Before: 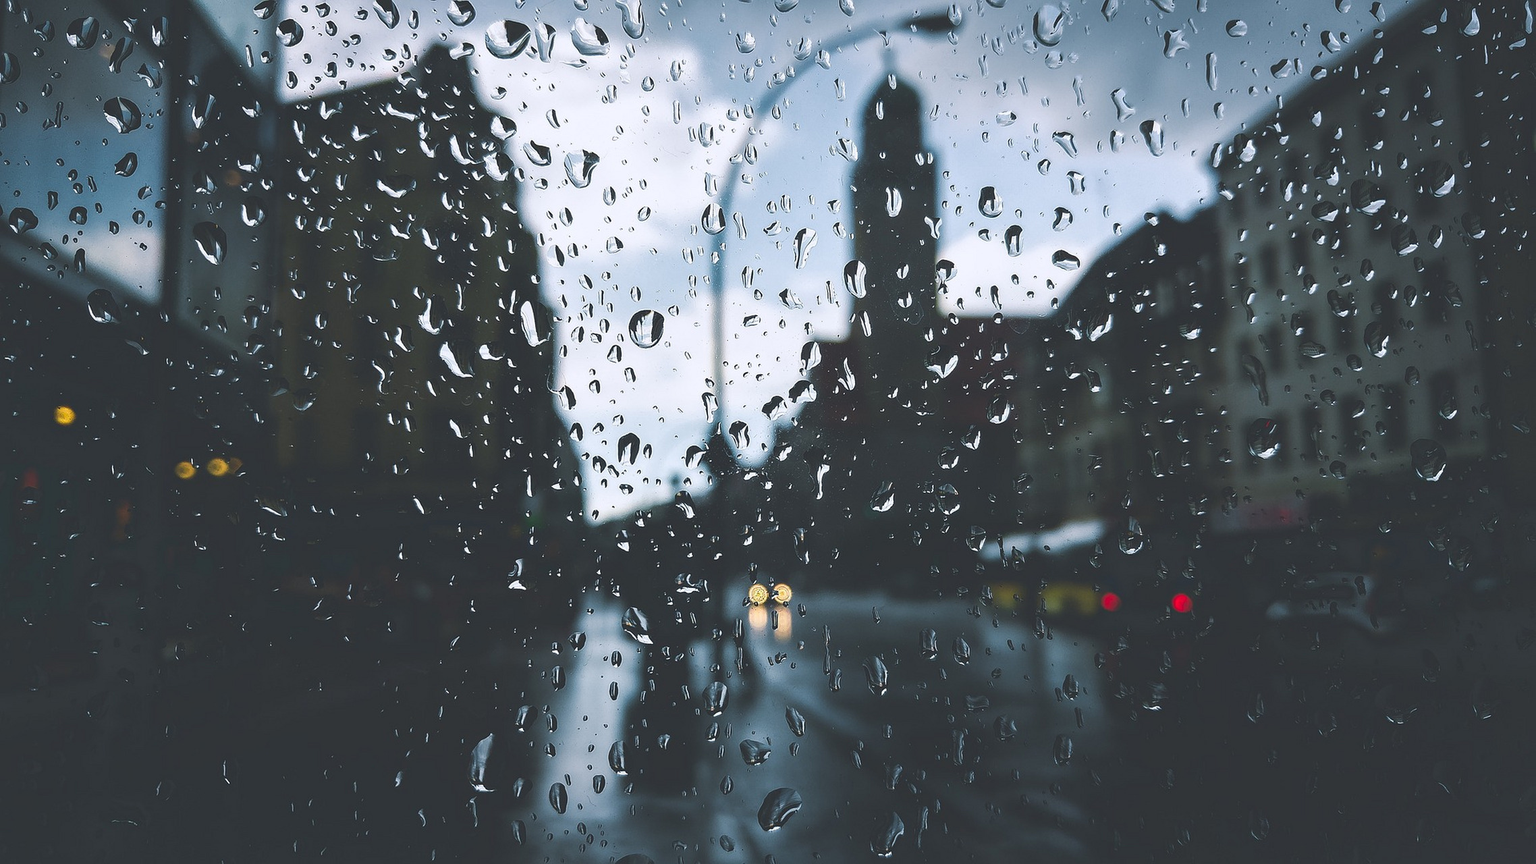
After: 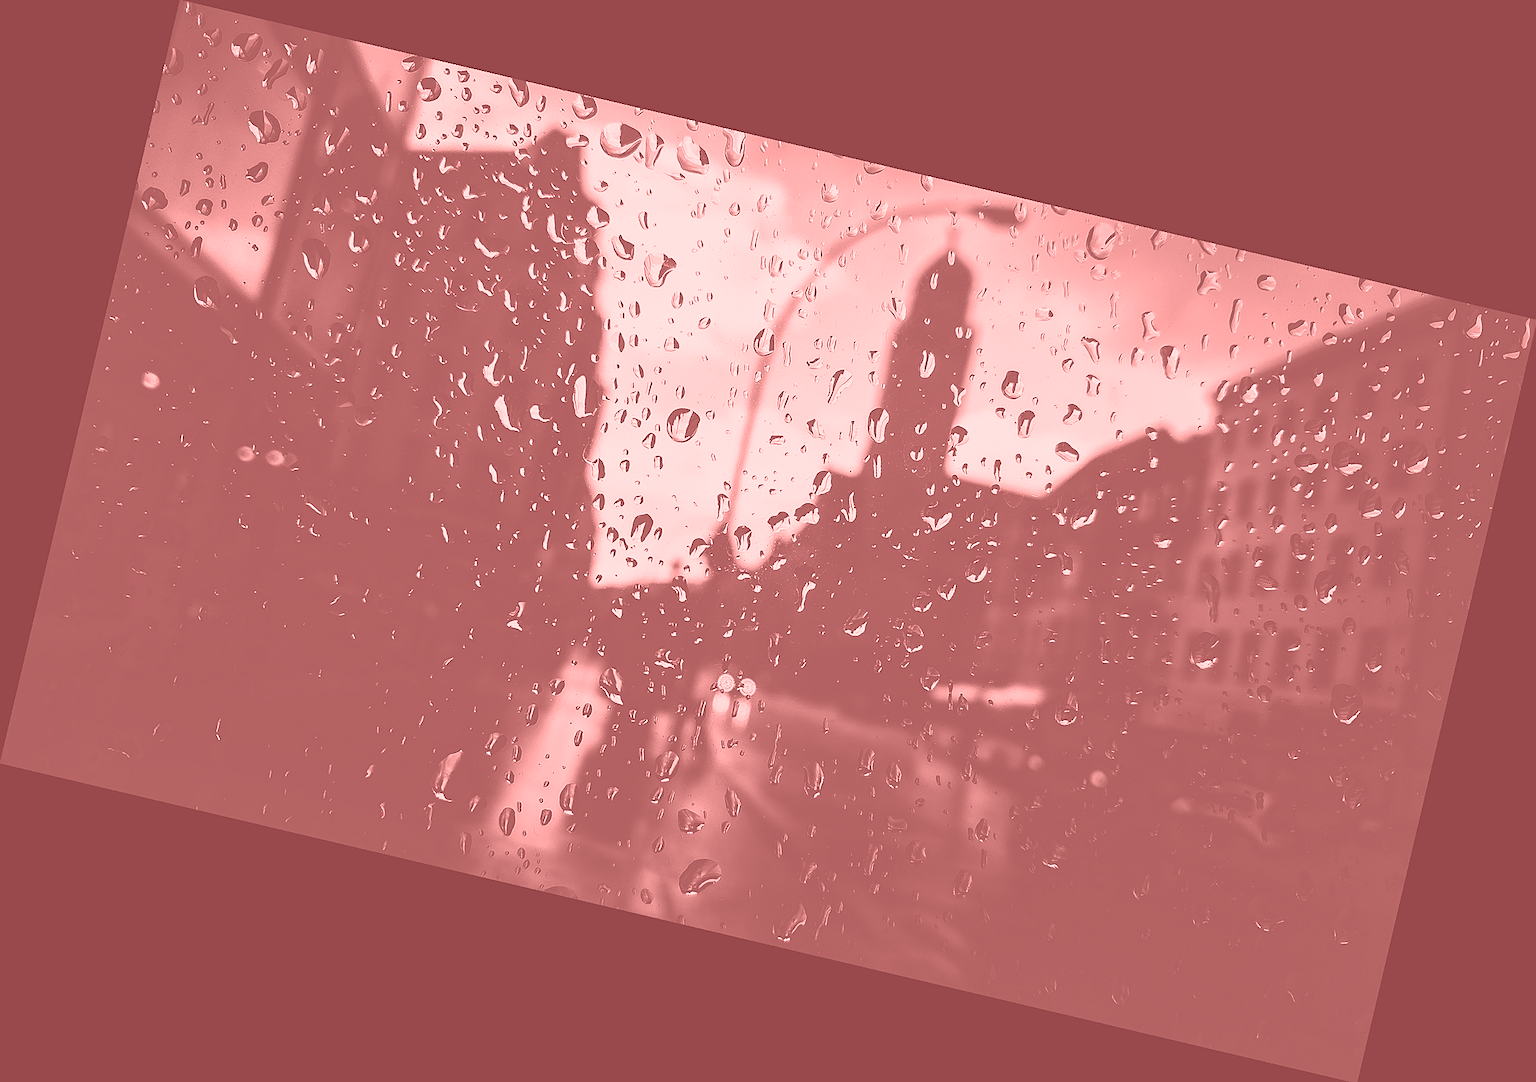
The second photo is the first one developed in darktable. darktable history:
shadows and highlights: shadows 25, highlights -25
colorize: saturation 51%, source mix 50.67%, lightness 50.67%
rotate and perspective: rotation 13.27°, automatic cropping off
tone equalizer: -8 EV -0.75 EV, -7 EV -0.7 EV, -6 EV -0.6 EV, -5 EV -0.4 EV, -3 EV 0.4 EV, -2 EV 0.6 EV, -1 EV 0.7 EV, +0 EV 0.75 EV, edges refinement/feathering 500, mask exposure compensation -1.57 EV, preserve details no
sharpen: on, module defaults
